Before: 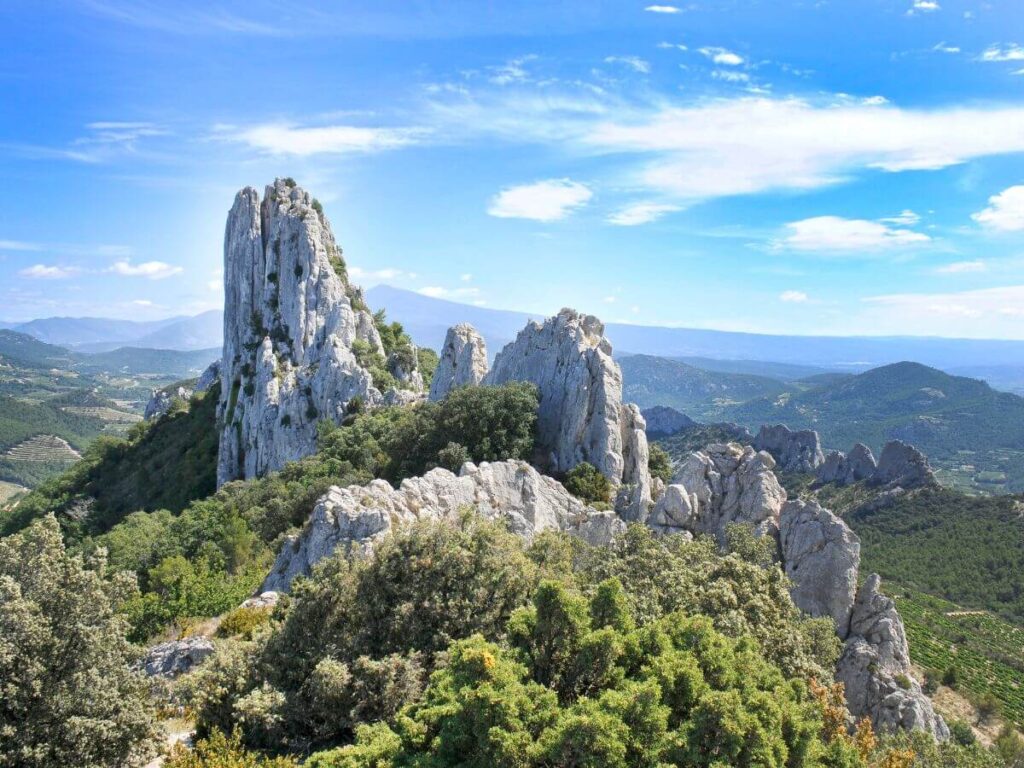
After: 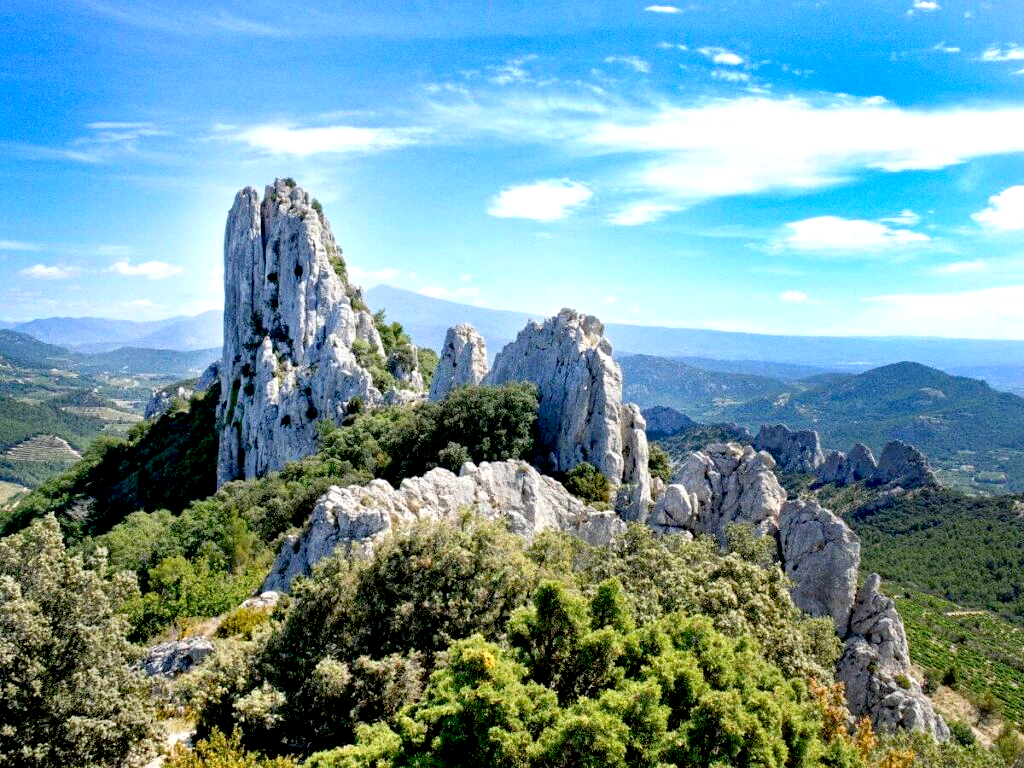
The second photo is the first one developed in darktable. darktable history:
haze removal: compatibility mode true, adaptive false
exposure: black level correction 0.031, exposure 0.304 EV, compensate highlight preservation false
grain: coarseness 0.47 ISO
